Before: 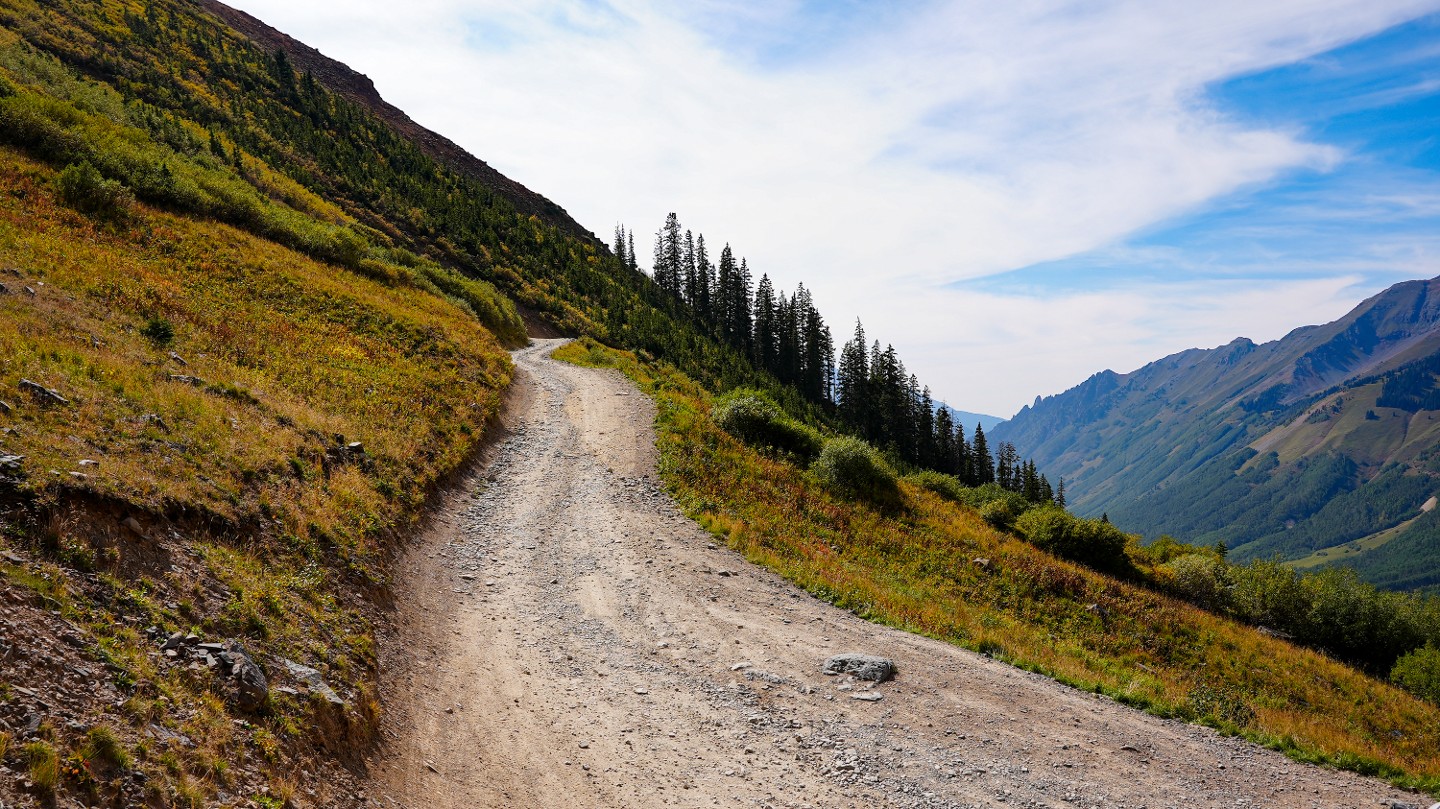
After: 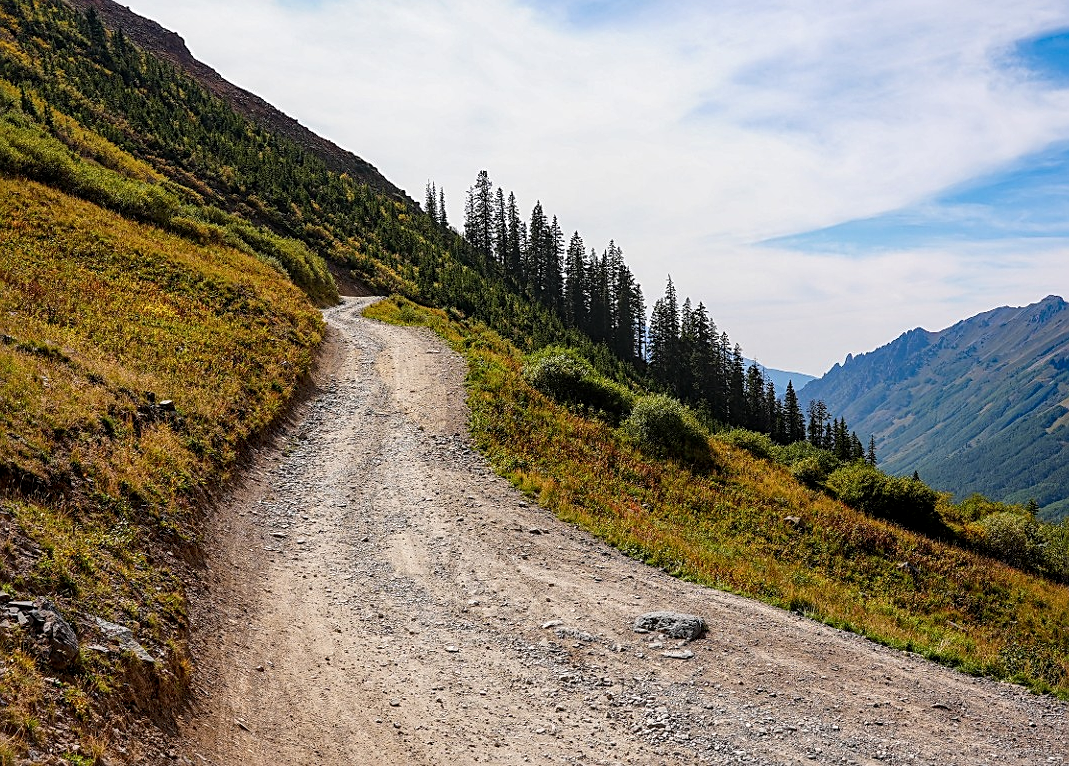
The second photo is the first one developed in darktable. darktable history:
sharpen: on, module defaults
local contrast: on, module defaults
crop and rotate: left 13.15%, top 5.251%, right 12.609%
